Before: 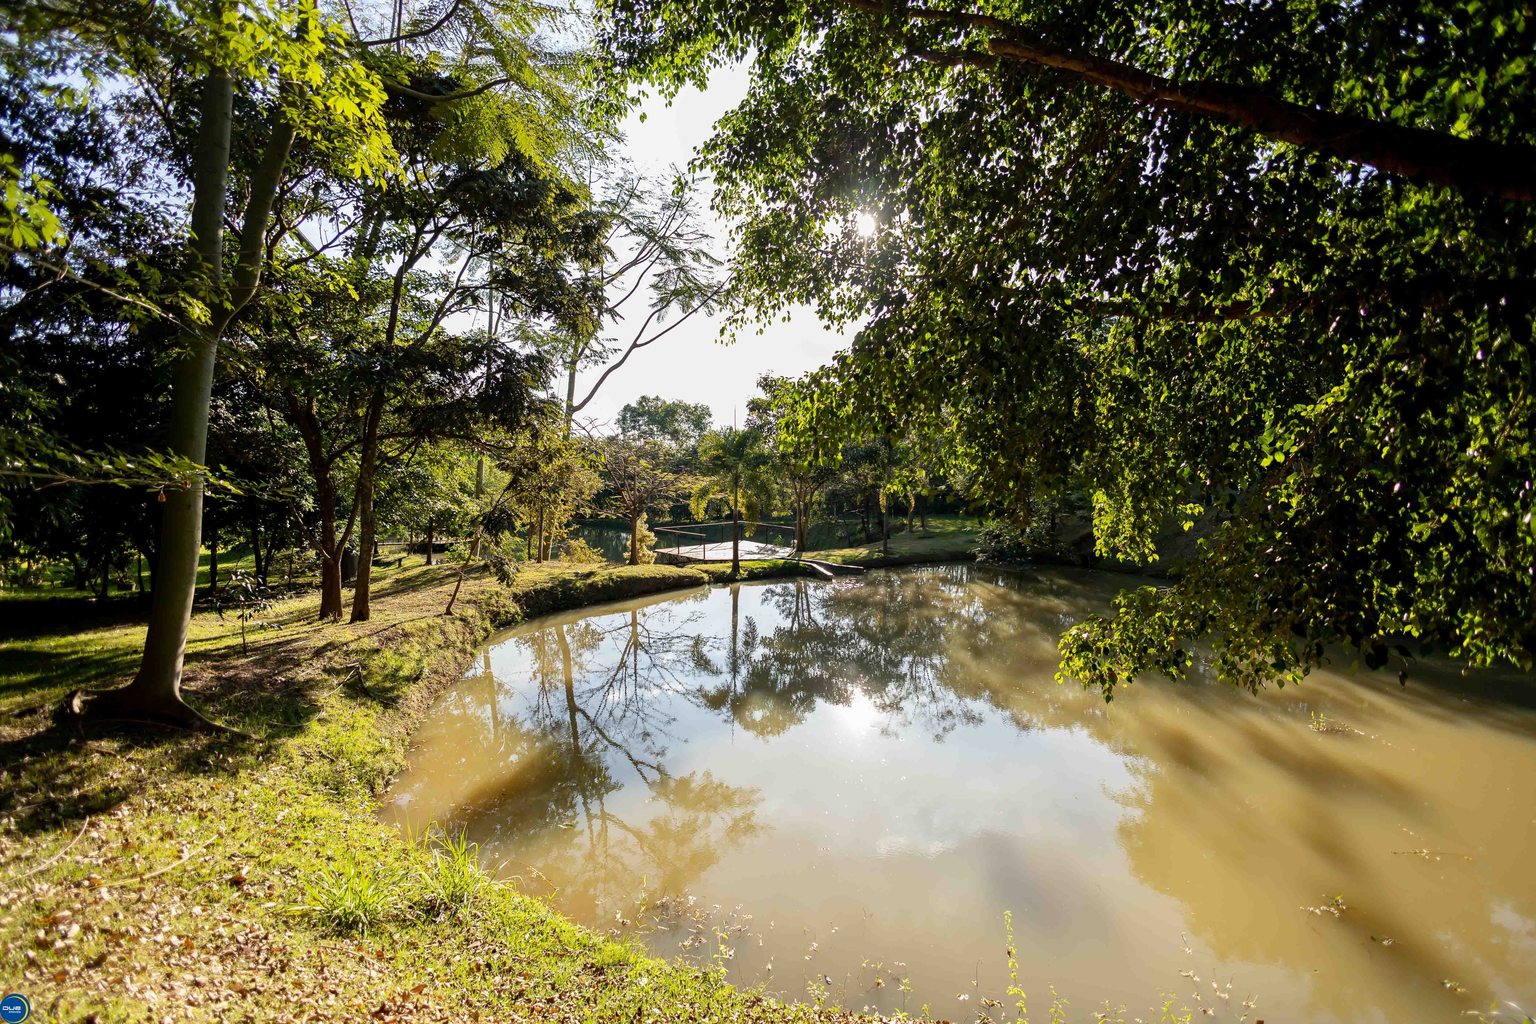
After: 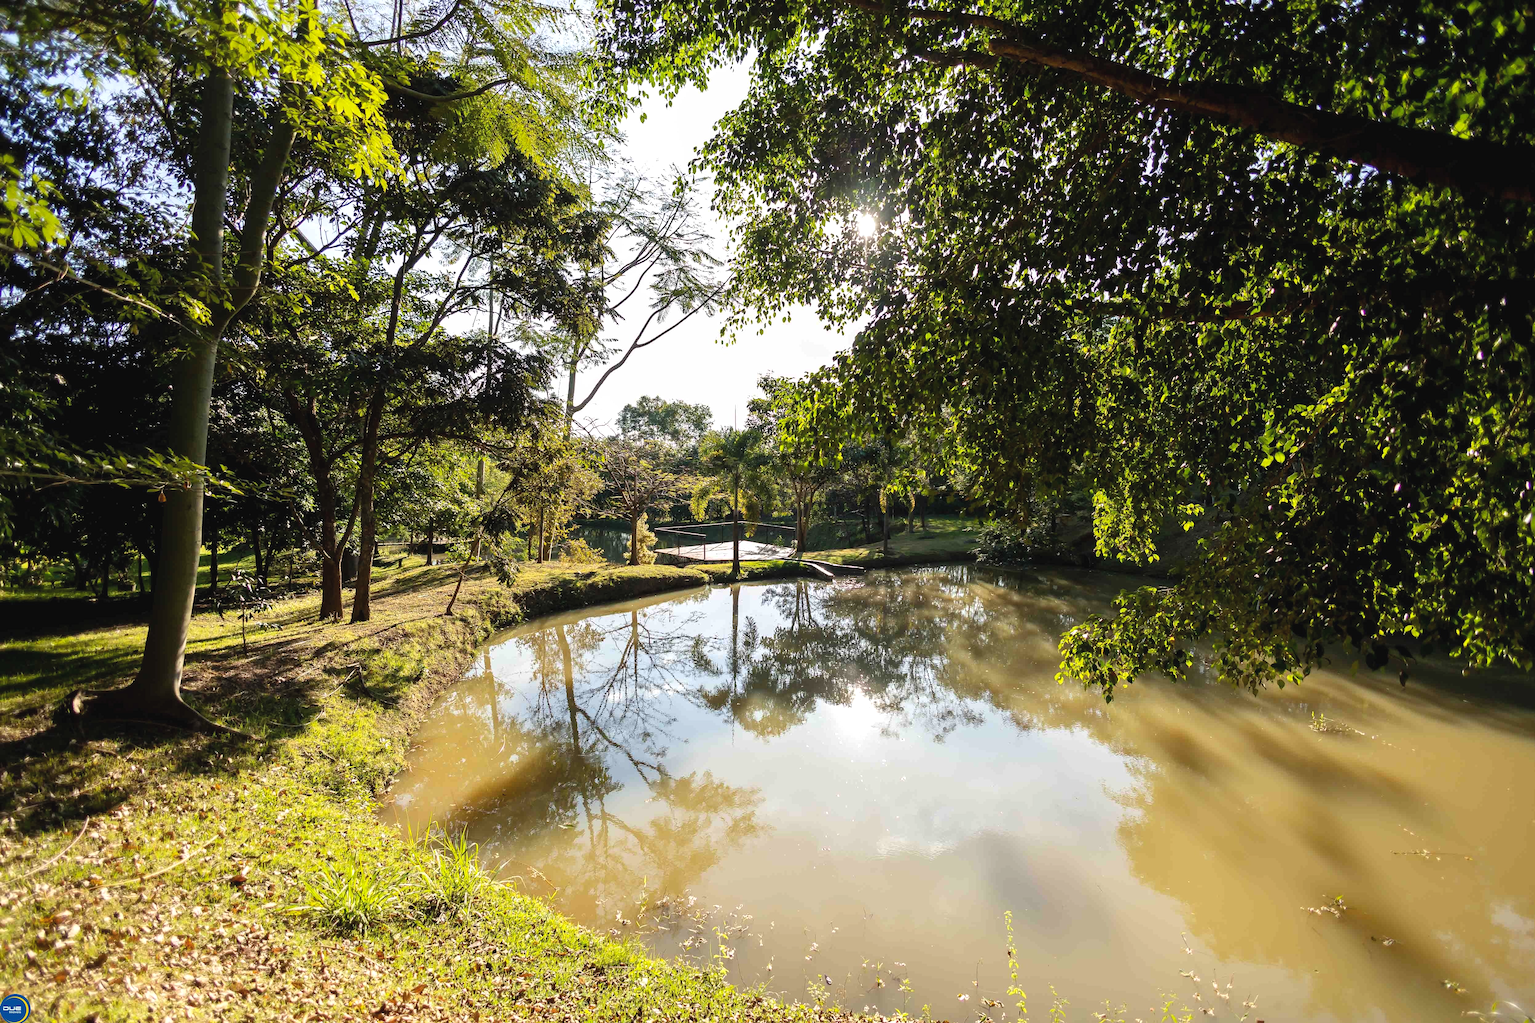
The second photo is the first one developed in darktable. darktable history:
color balance rgb: global offset › luminance 0.533%, perceptual saturation grading › global saturation -0.054%, global vibrance 14.928%
levels: levels [0.016, 0.484, 0.953]
